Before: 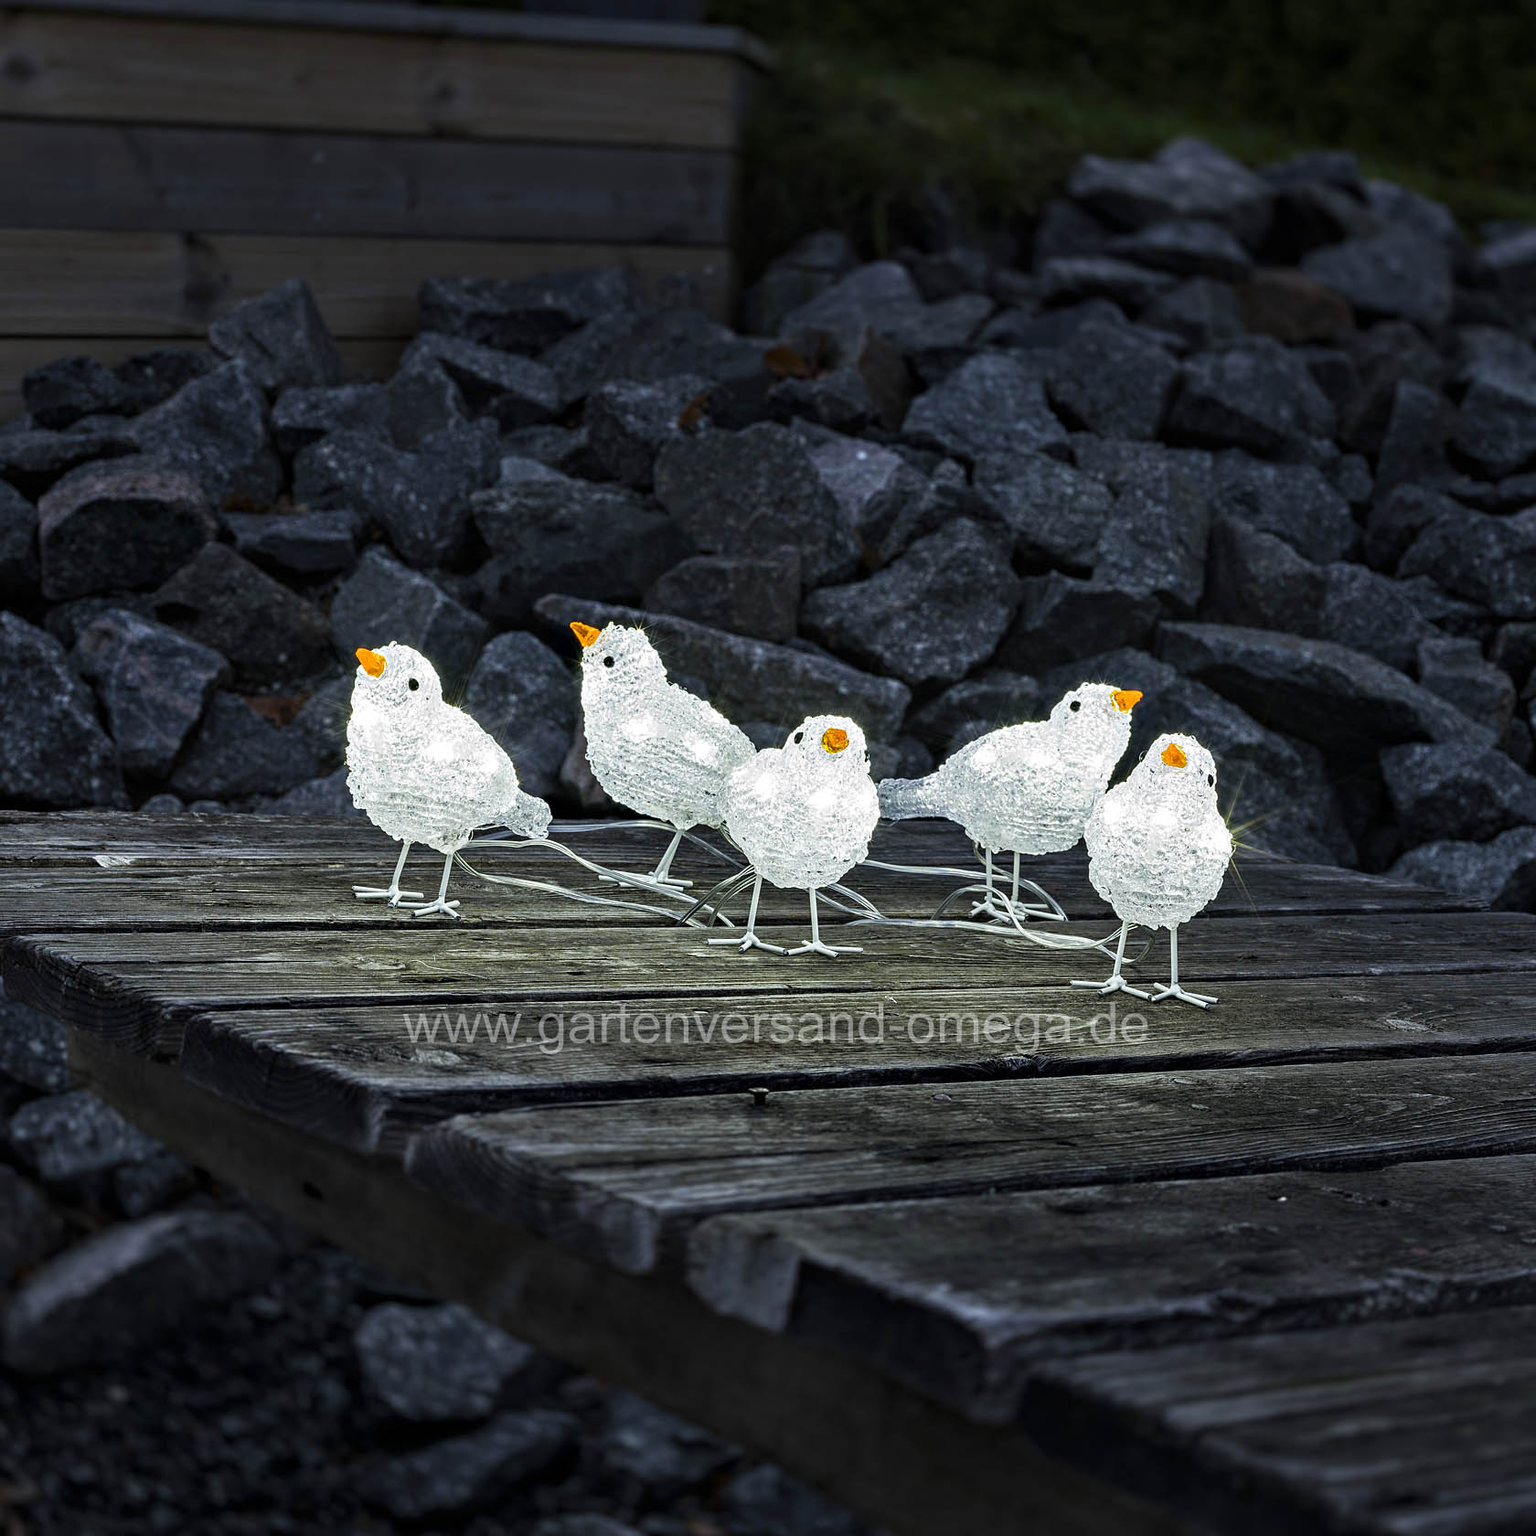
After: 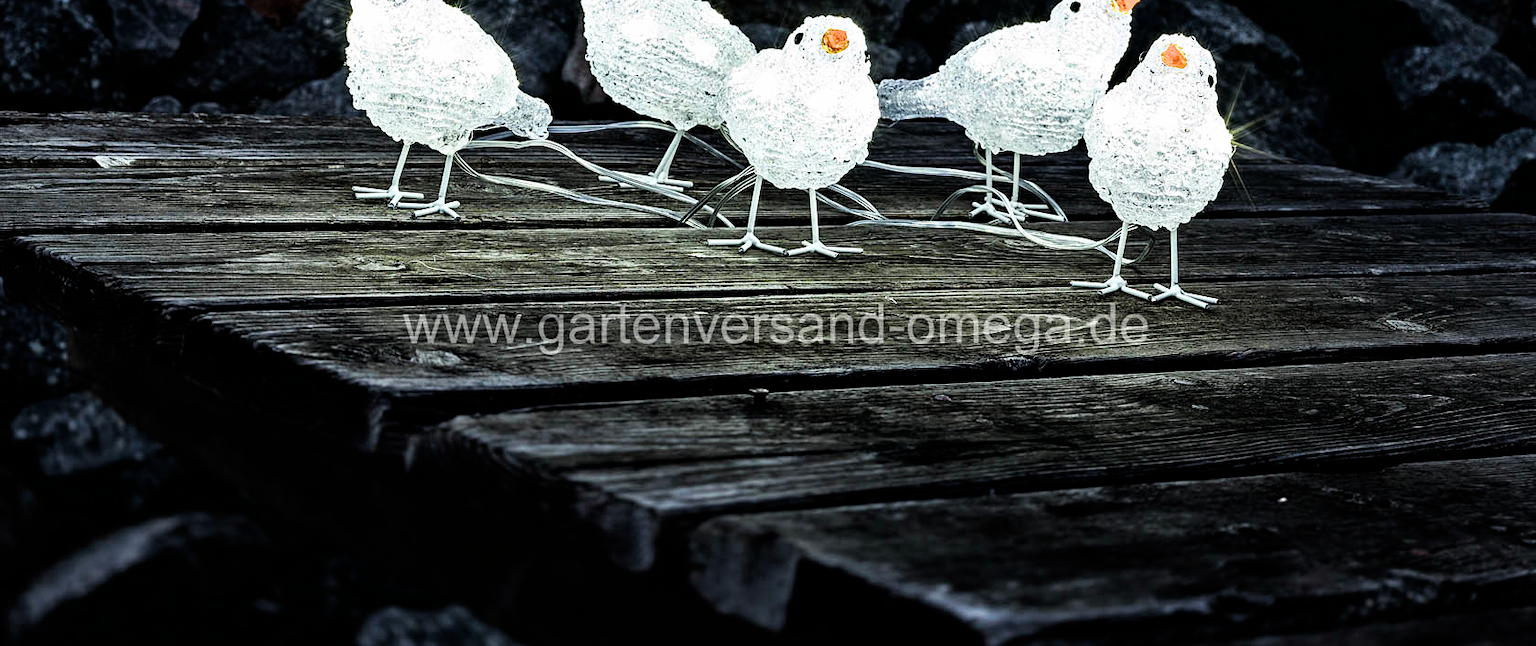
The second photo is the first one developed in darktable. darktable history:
filmic rgb: black relative exposure -6.44 EV, white relative exposure 2.43 EV, threshold 5.97 EV, target white luminance 99.854%, hardness 5.3, latitude 0.503%, contrast 1.427, highlights saturation mix 2.53%, enable highlight reconstruction true
crop: top 45.583%, bottom 12.284%
